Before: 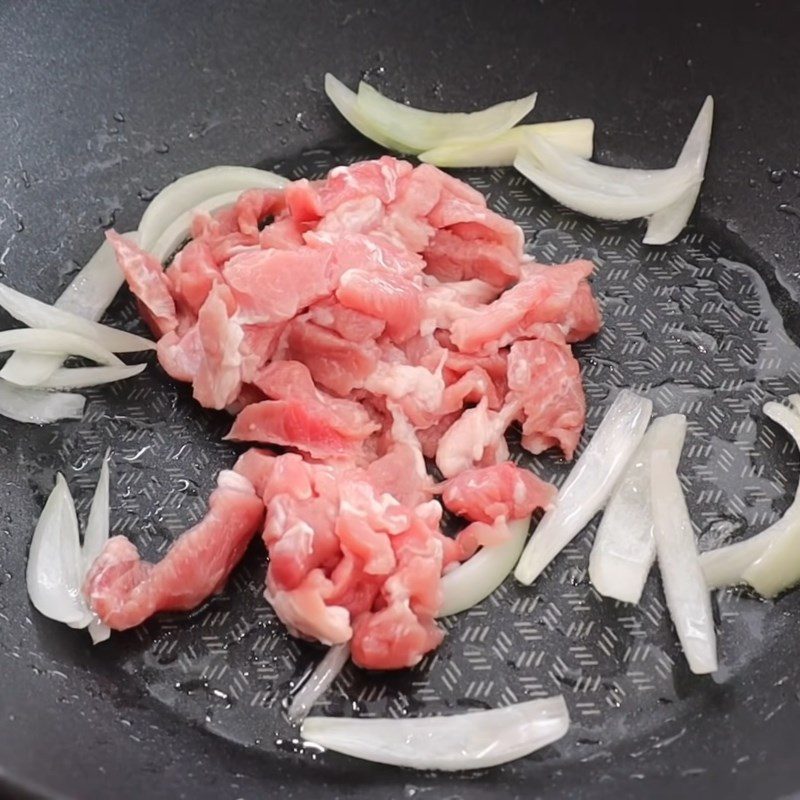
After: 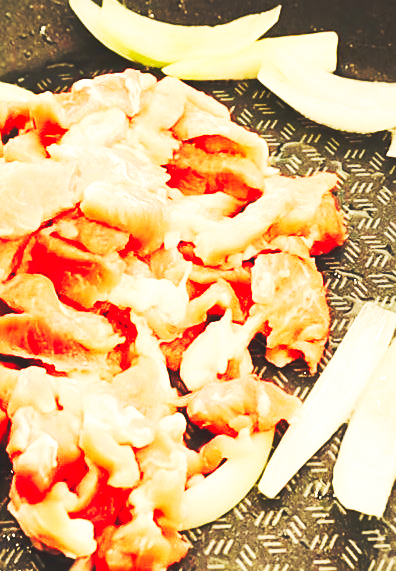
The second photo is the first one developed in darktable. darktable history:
color balance rgb: perceptual saturation grading › global saturation 35%, perceptual saturation grading › highlights -30%, perceptual saturation grading › shadows 35%, perceptual brilliance grading › global brilliance 3%, perceptual brilliance grading › highlights -3%, perceptual brilliance grading › shadows 3%
white balance: red 1.08, blue 0.791
sharpen: radius 1.864, amount 0.398, threshold 1.271
crop: left 32.075%, top 10.976%, right 18.355%, bottom 17.596%
base curve: curves: ch0 [(0, 0.015) (0.085, 0.116) (0.134, 0.298) (0.19, 0.545) (0.296, 0.764) (0.599, 0.982) (1, 1)], preserve colors none
